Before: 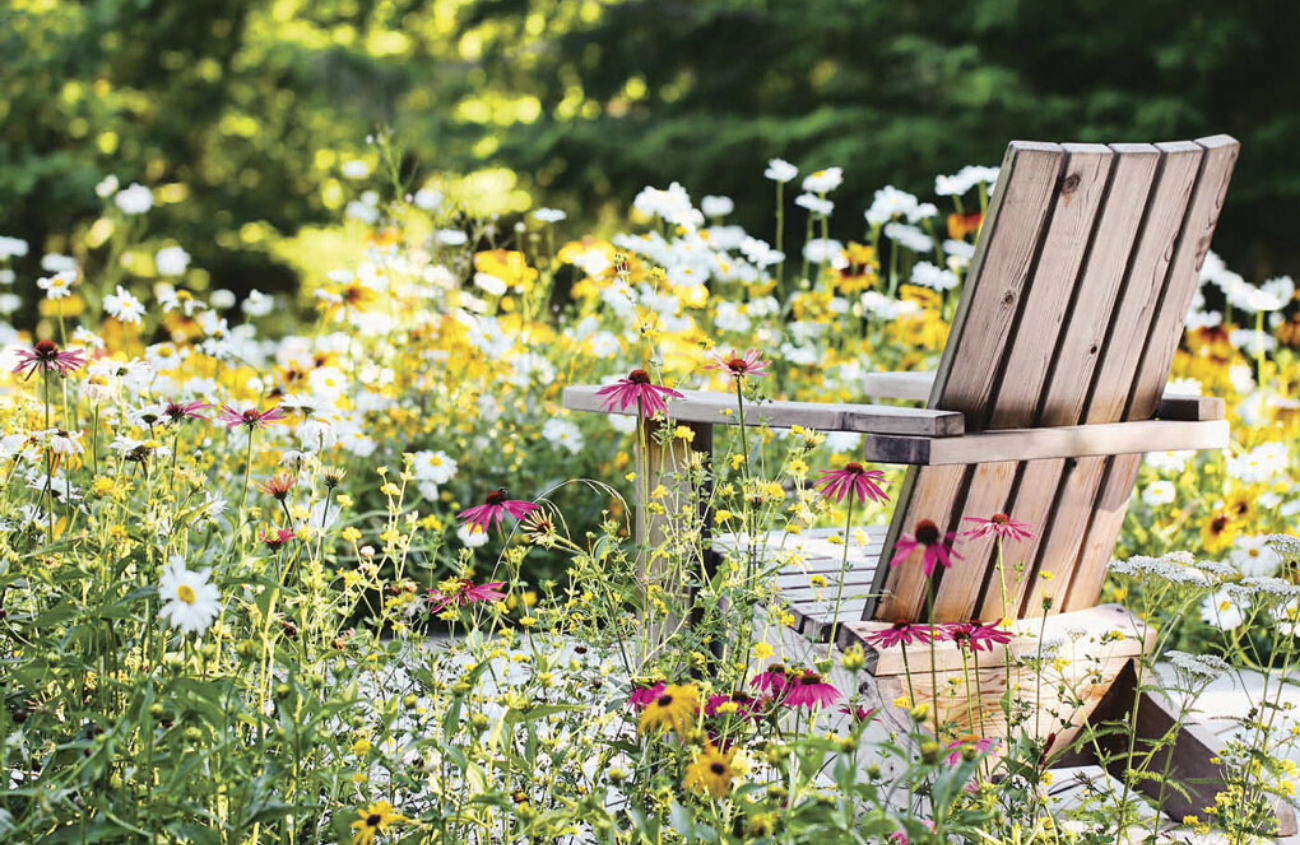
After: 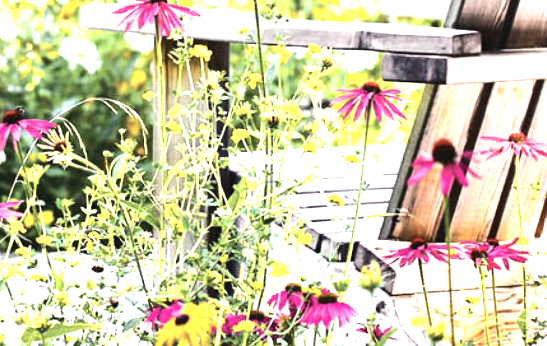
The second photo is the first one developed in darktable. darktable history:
color correction: saturation 0.98
tone equalizer: -8 EV -0.75 EV, -7 EV -0.7 EV, -6 EV -0.6 EV, -5 EV -0.4 EV, -3 EV 0.4 EV, -2 EV 0.6 EV, -1 EV 0.7 EV, +0 EV 0.75 EV, edges refinement/feathering 500, mask exposure compensation -1.57 EV, preserve details no
crop: left 37.221%, top 45.169%, right 20.63%, bottom 13.777%
exposure: black level correction 0, exposure 0.7 EV, compensate exposure bias true, compensate highlight preservation false
